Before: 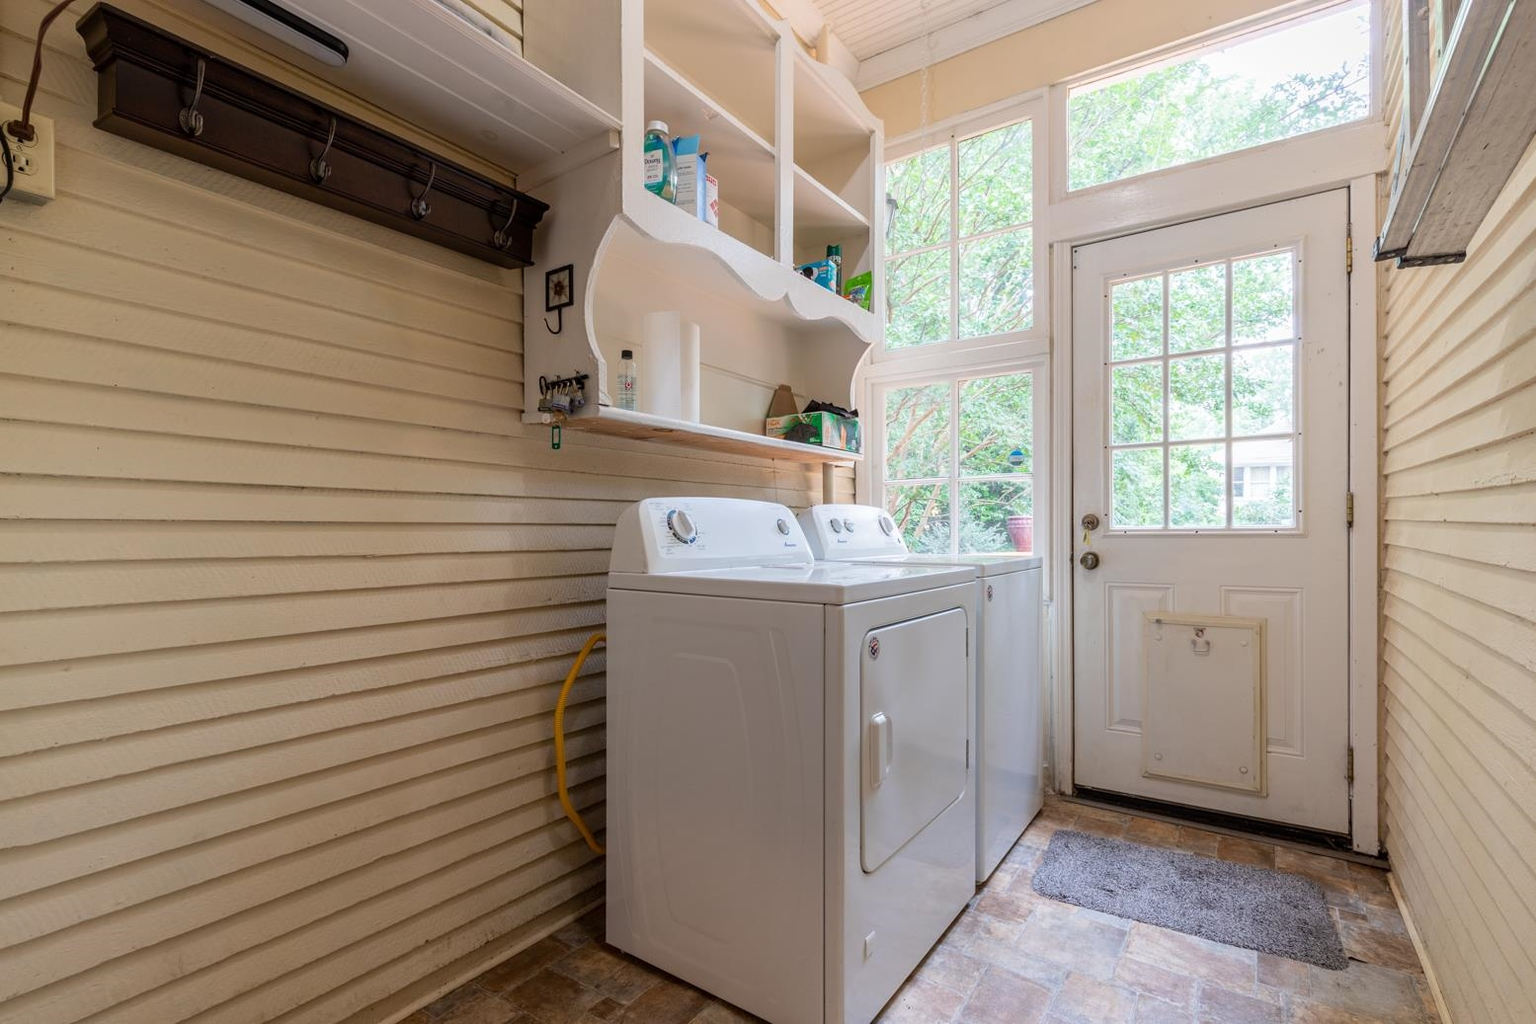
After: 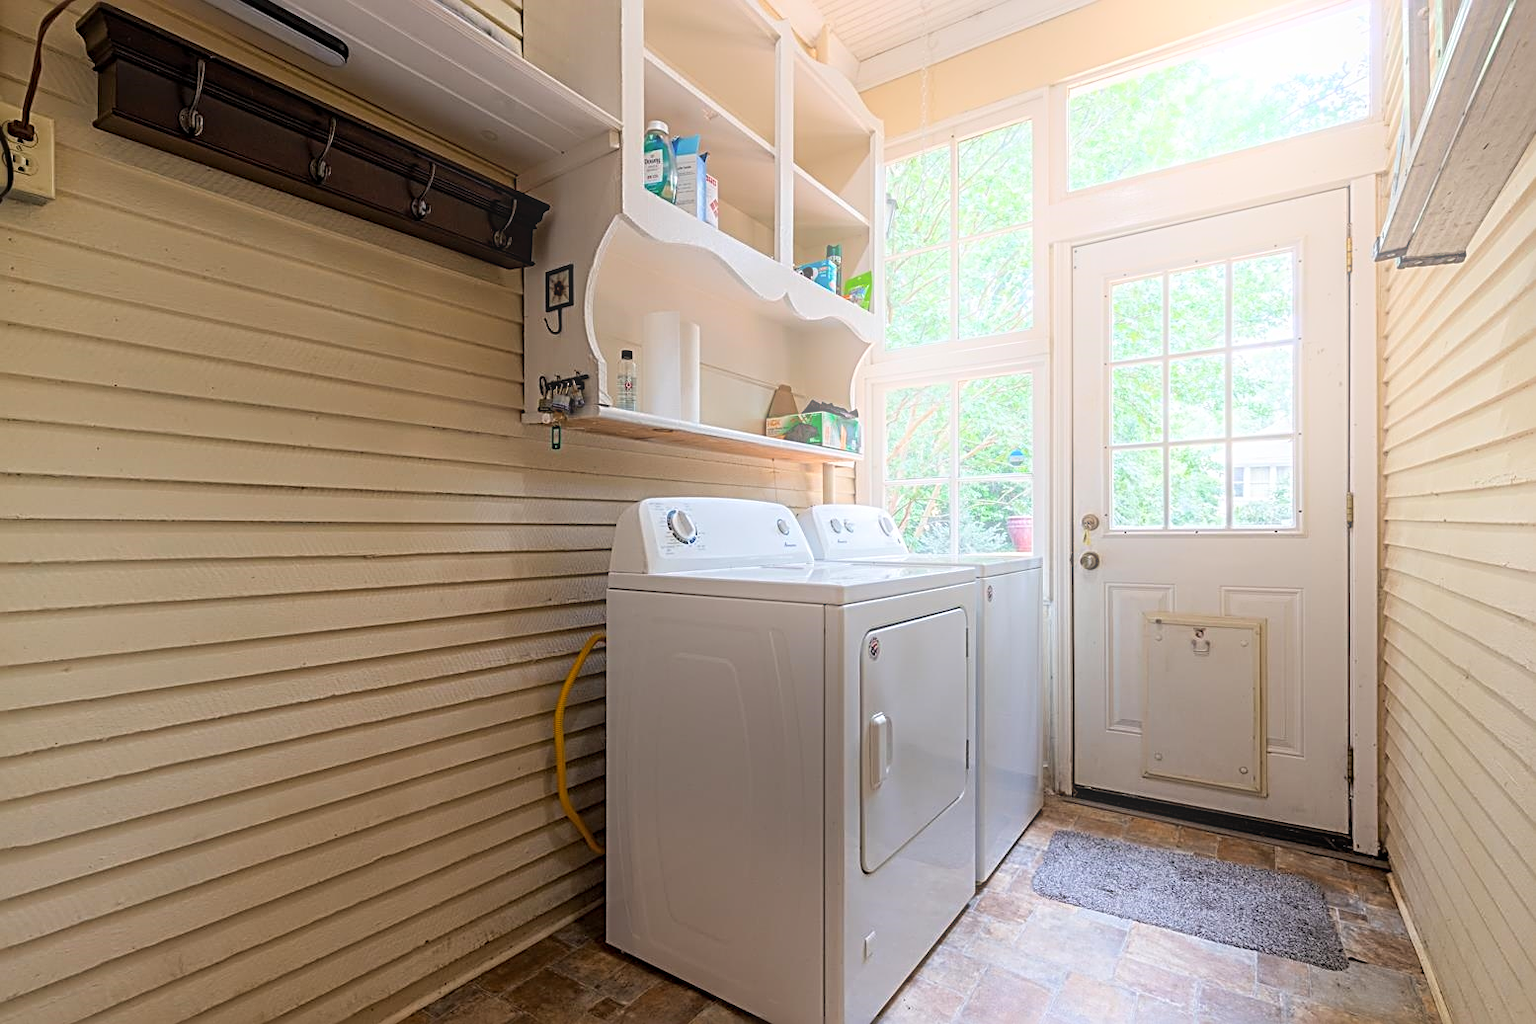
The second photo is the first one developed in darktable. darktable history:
bloom: on, module defaults
color balance rgb: shadows fall-off 101%, linear chroma grading › mid-tones 7.63%, perceptual saturation grading › mid-tones 11.68%, mask middle-gray fulcrum 22.45%, global vibrance 10.11%, saturation formula JzAzBz (2021)
sharpen: radius 3.025, amount 0.757
